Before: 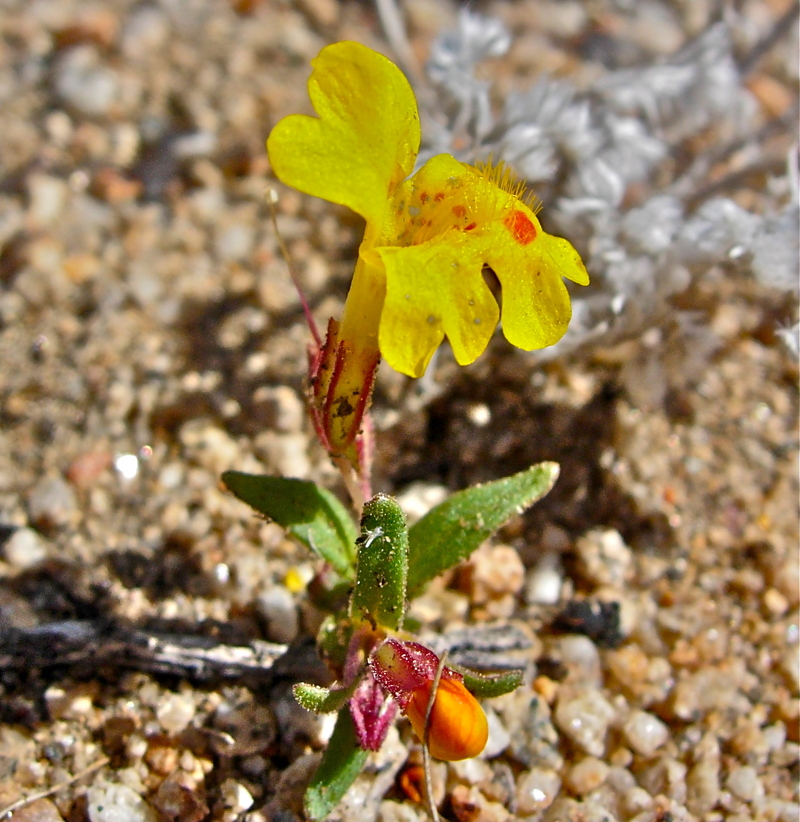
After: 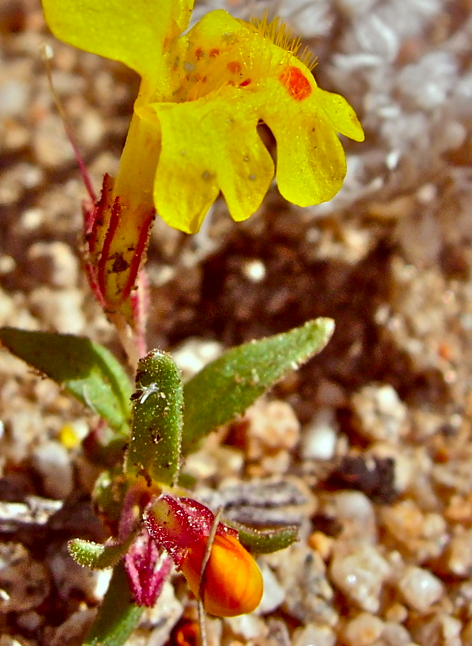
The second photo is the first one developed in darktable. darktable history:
color correction: highlights a* -7.01, highlights b* -0.207, shadows a* 20.73, shadows b* 12.03
shadows and highlights: shadows -69.46, highlights 35.19, soften with gaussian
crop and rotate: left 28.211%, top 17.595%, right 12.689%, bottom 3.703%
